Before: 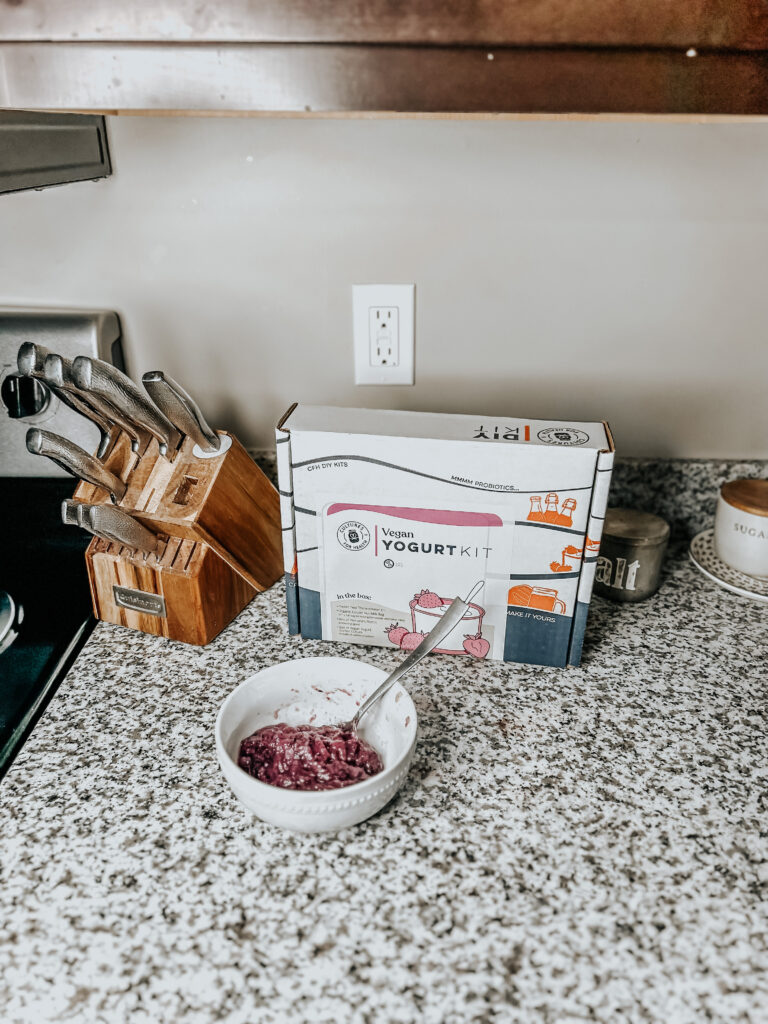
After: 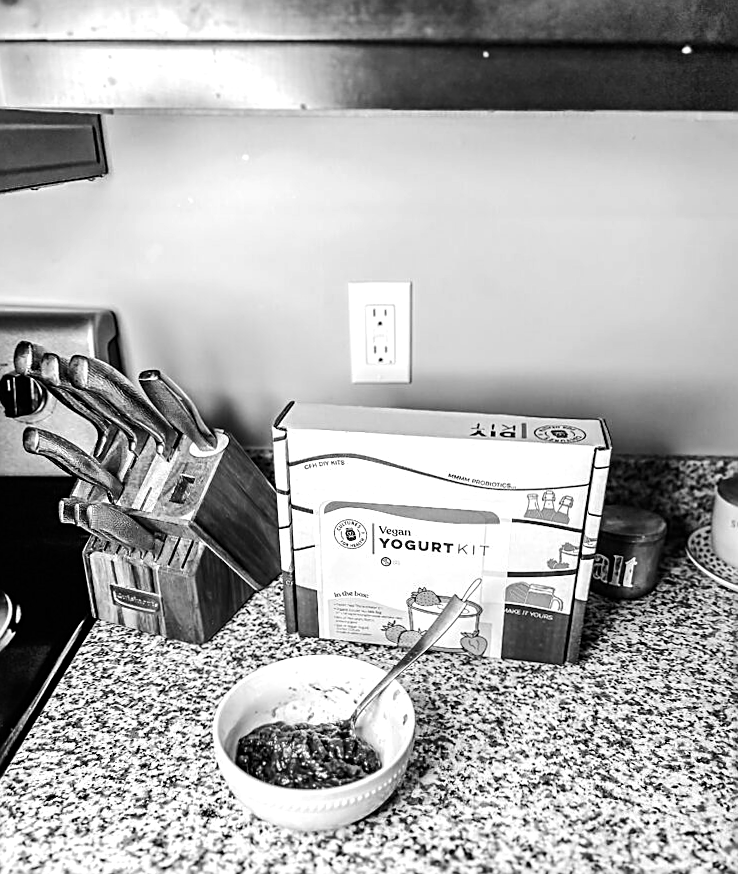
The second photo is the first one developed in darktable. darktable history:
crop and rotate: angle 0.2°, left 0.275%, right 3.127%, bottom 14.18%
sharpen: on, module defaults
tone equalizer: -8 EV -0.75 EV, -7 EV -0.7 EV, -6 EV -0.6 EV, -5 EV -0.4 EV, -3 EV 0.4 EV, -2 EV 0.6 EV, -1 EV 0.7 EV, +0 EV 0.75 EV, edges refinement/feathering 500, mask exposure compensation -1.57 EV, preserve details no
contrast brightness saturation: saturation -0.1
monochrome: a -35.87, b 49.73, size 1.7
